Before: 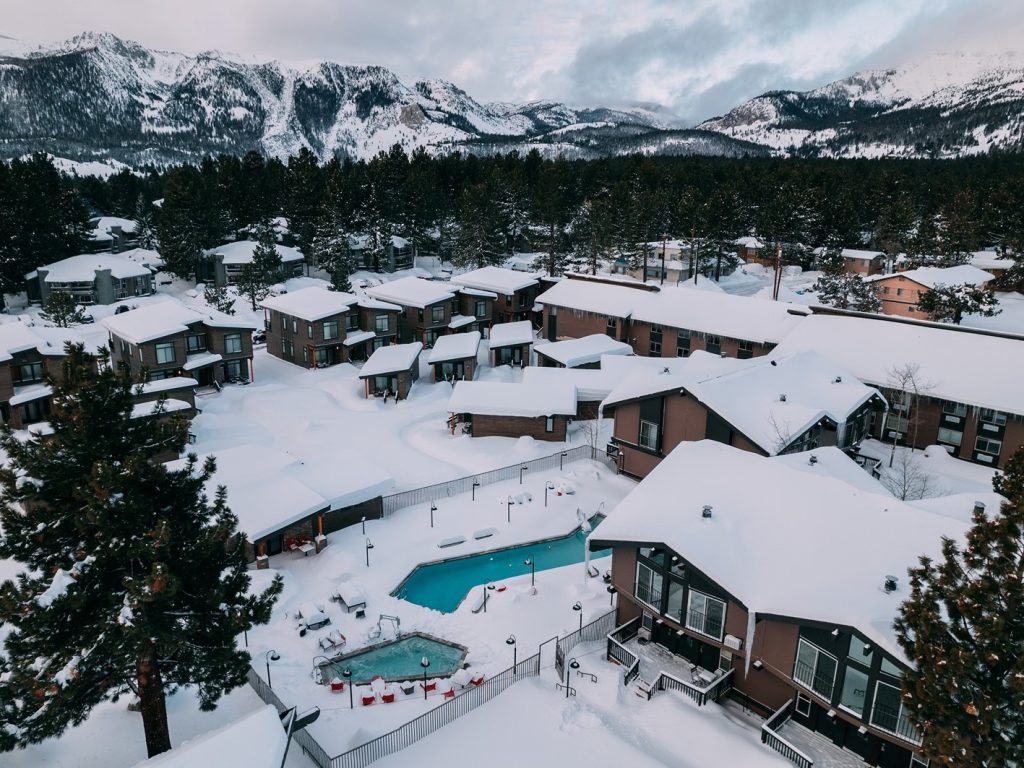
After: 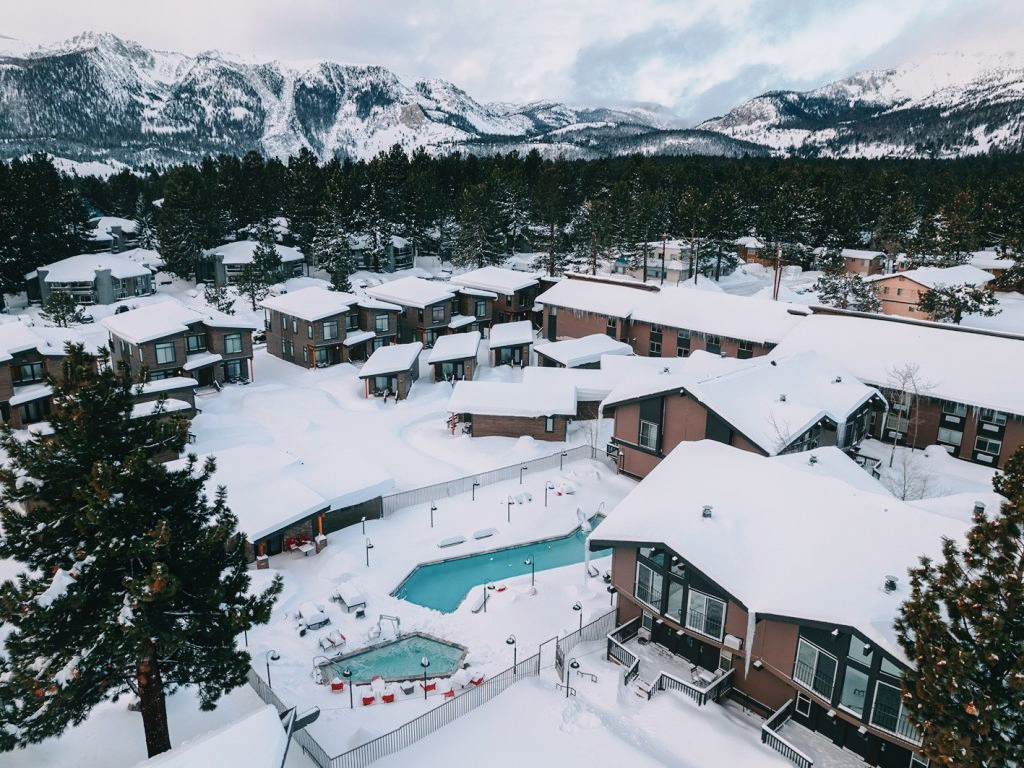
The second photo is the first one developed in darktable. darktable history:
contrast equalizer: y [[0.439, 0.44, 0.442, 0.457, 0.493, 0.498], [0.5 ×6], [0.5 ×6], [0 ×6], [0 ×6]], mix 0.59
tone curve: curves: ch0 [(0, 0) (0.003, 0.004) (0.011, 0.015) (0.025, 0.033) (0.044, 0.058) (0.069, 0.091) (0.1, 0.131) (0.136, 0.178) (0.177, 0.232) (0.224, 0.294) (0.277, 0.362) (0.335, 0.434) (0.399, 0.512) (0.468, 0.582) (0.543, 0.646) (0.623, 0.713) (0.709, 0.783) (0.801, 0.876) (0.898, 0.938) (1, 1)], preserve colors none
